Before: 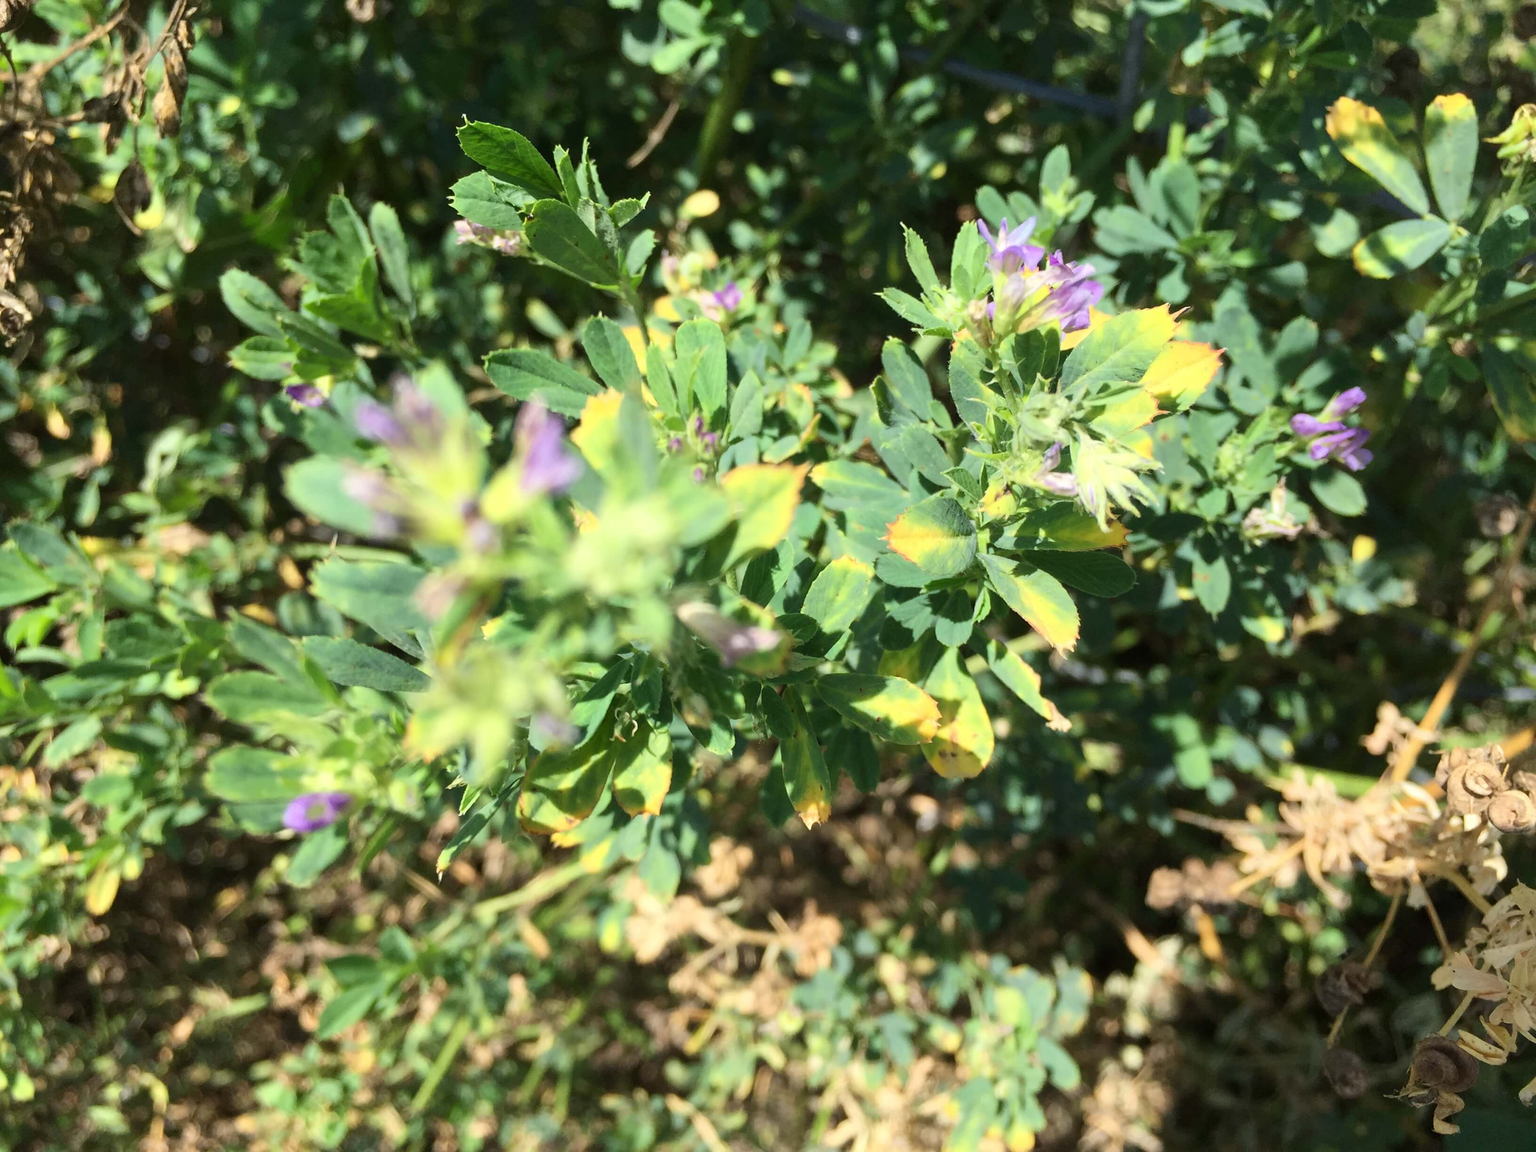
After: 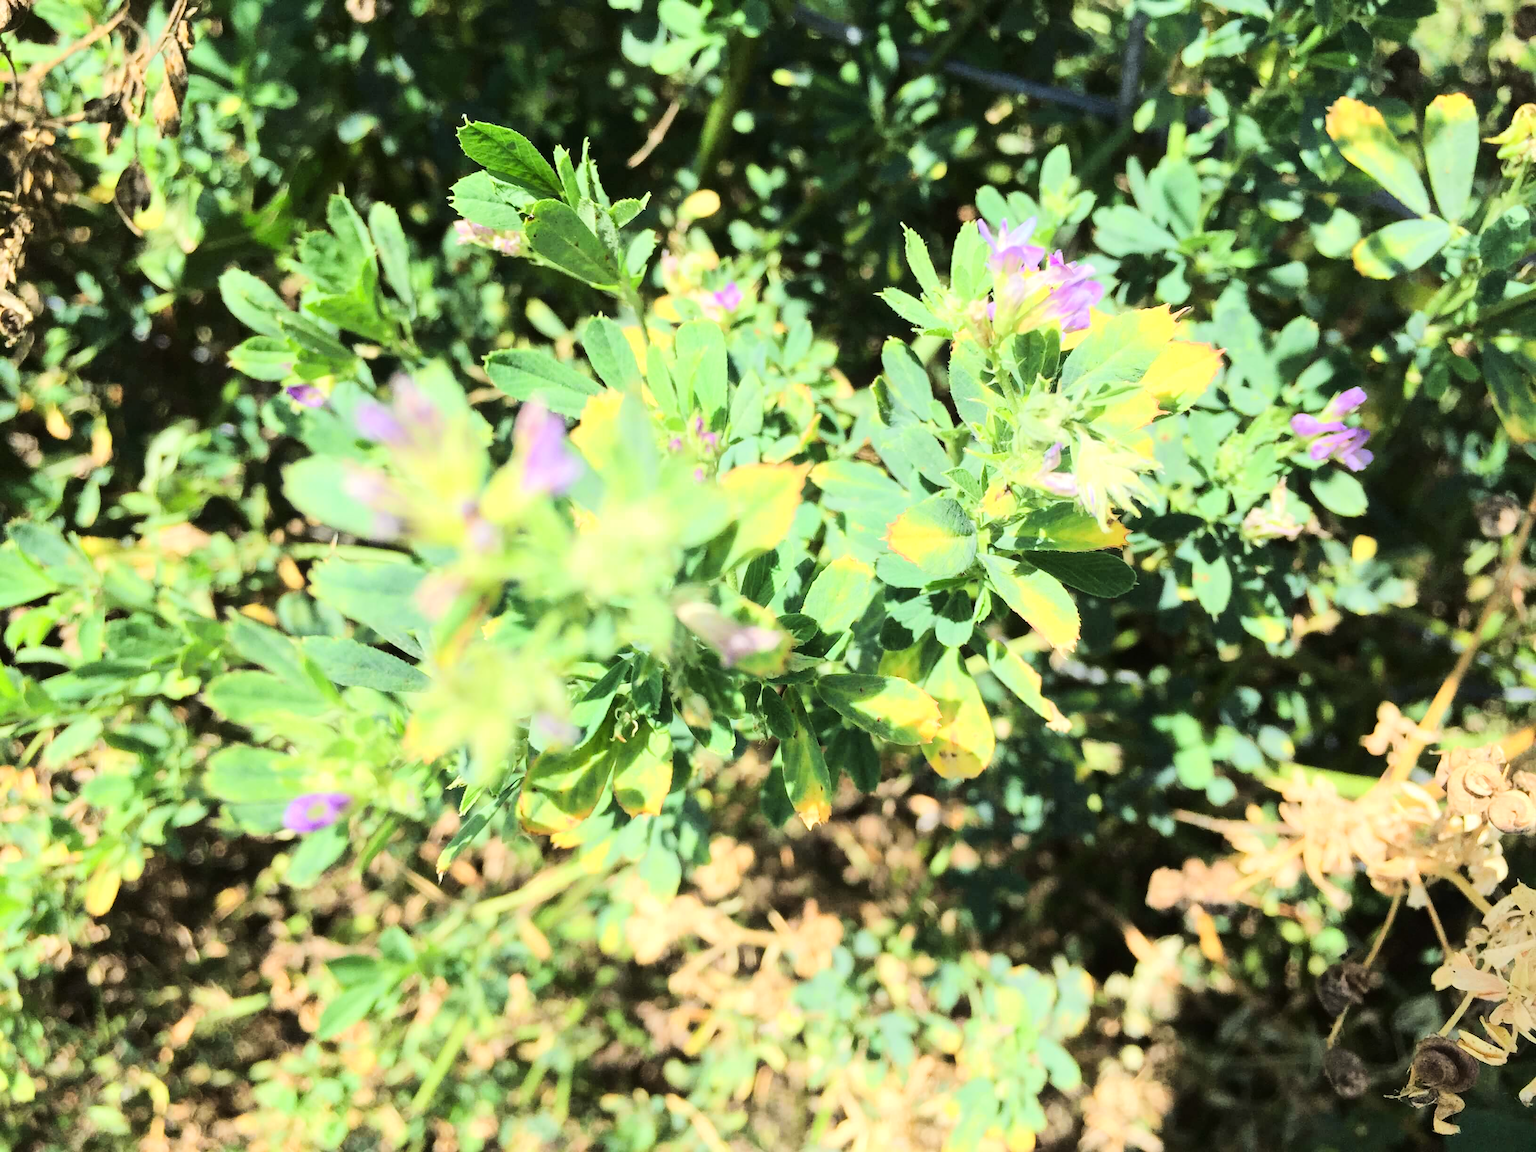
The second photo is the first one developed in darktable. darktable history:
tone equalizer: -7 EV 0.164 EV, -6 EV 0.599 EV, -5 EV 1.16 EV, -4 EV 1.29 EV, -3 EV 1.16 EV, -2 EV 0.6 EV, -1 EV 0.159 EV, edges refinement/feathering 500, mask exposure compensation -1.57 EV, preserve details no
tone curve: curves: ch0 [(0, 0.015) (0.037, 0.032) (0.131, 0.113) (0.275, 0.26) (0.497, 0.531) (0.617, 0.663) (0.704, 0.748) (0.813, 0.842) (0.911, 0.931) (0.997, 1)]; ch1 [(0, 0) (0.301, 0.3) (0.444, 0.438) (0.493, 0.494) (0.501, 0.499) (0.534, 0.543) (0.582, 0.605) (0.658, 0.687) (0.746, 0.79) (1, 1)]; ch2 [(0, 0) (0.246, 0.234) (0.36, 0.356) (0.415, 0.426) (0.476, 0.492) (0.502, 0.499) (0.525, 0.513) (0.533, 0.534) (0.586, 0.598) (0.634, 0.643) (0.706, 0.717) (0.853, 0.83) (1, 0.951)], color space Lab, linked channels, preserve colors none
